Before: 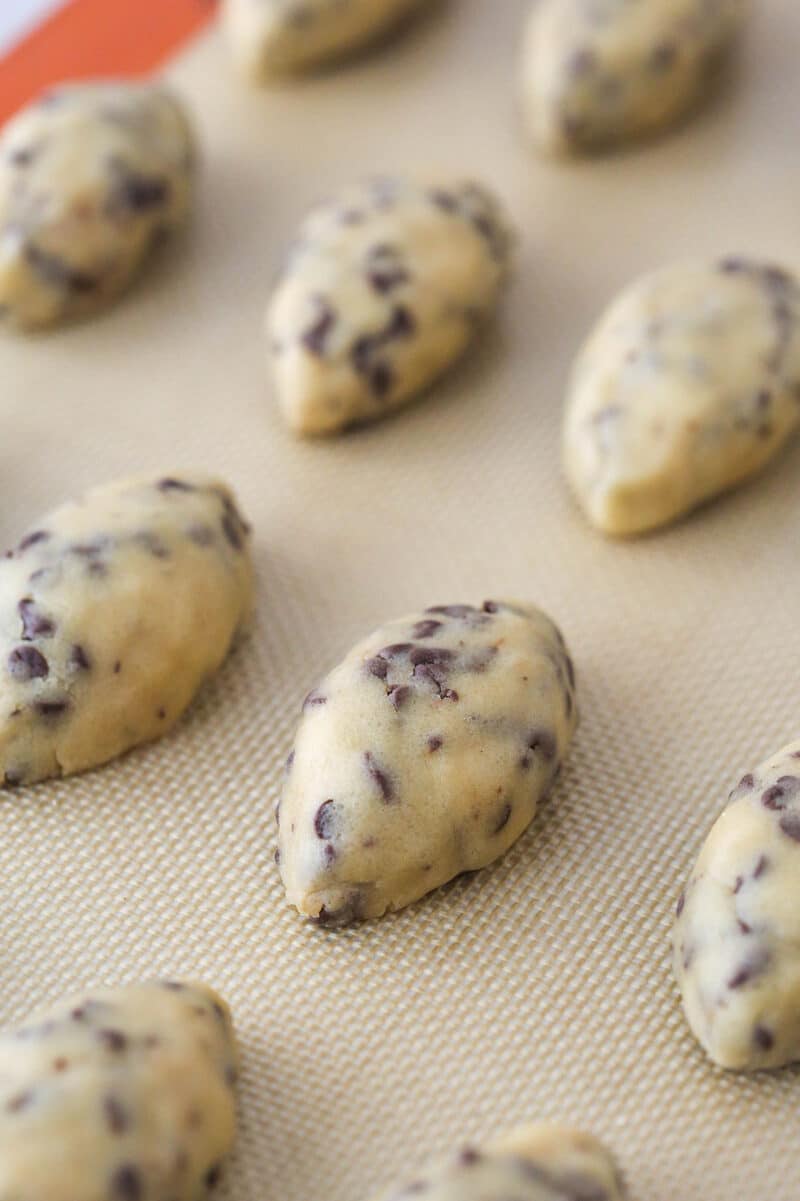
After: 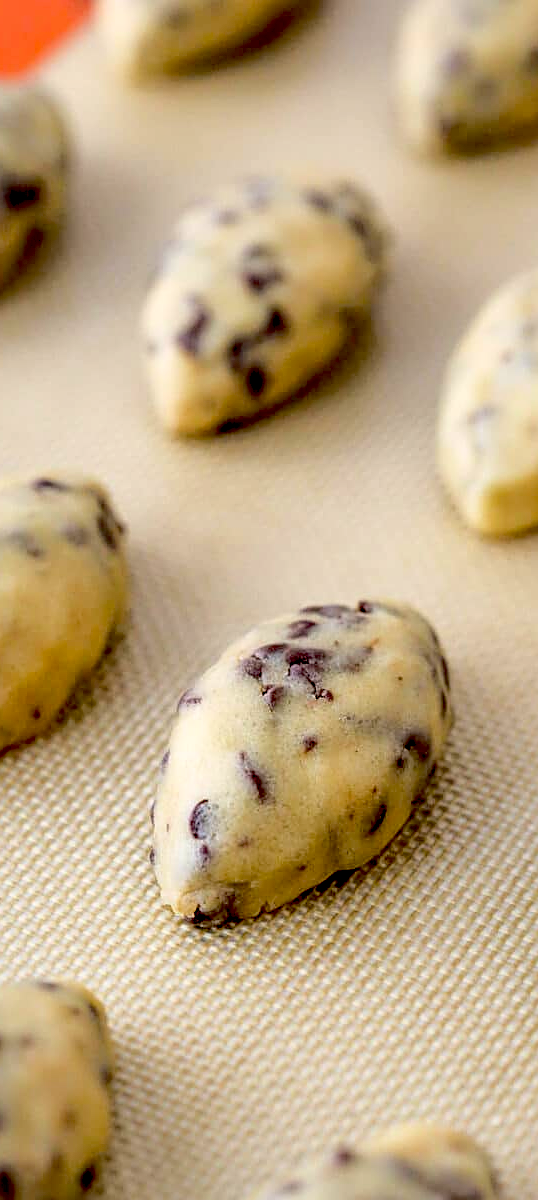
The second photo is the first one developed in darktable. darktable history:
sharpen: on, module defaults
crop and rotate: left 15.714%, right 16.93%
exposure: black level correction 0.048, exposure 0.013 EV, compensate highlight preservation false
shadows and highlights: on, module defaults
local contrast: on, module defaults
contrast equalizer: octaves 7, y [[0.6 ×6], [0.55 ×6], [0 ×6], [0 ×6], [0 ×6]], mix -0.288
base curve: curves: ch0 [(0, 0) (0.032, 0.025) (0.121, 0.166) (0.206, 0.329) (0.605, 0.79) (1, 1)]
